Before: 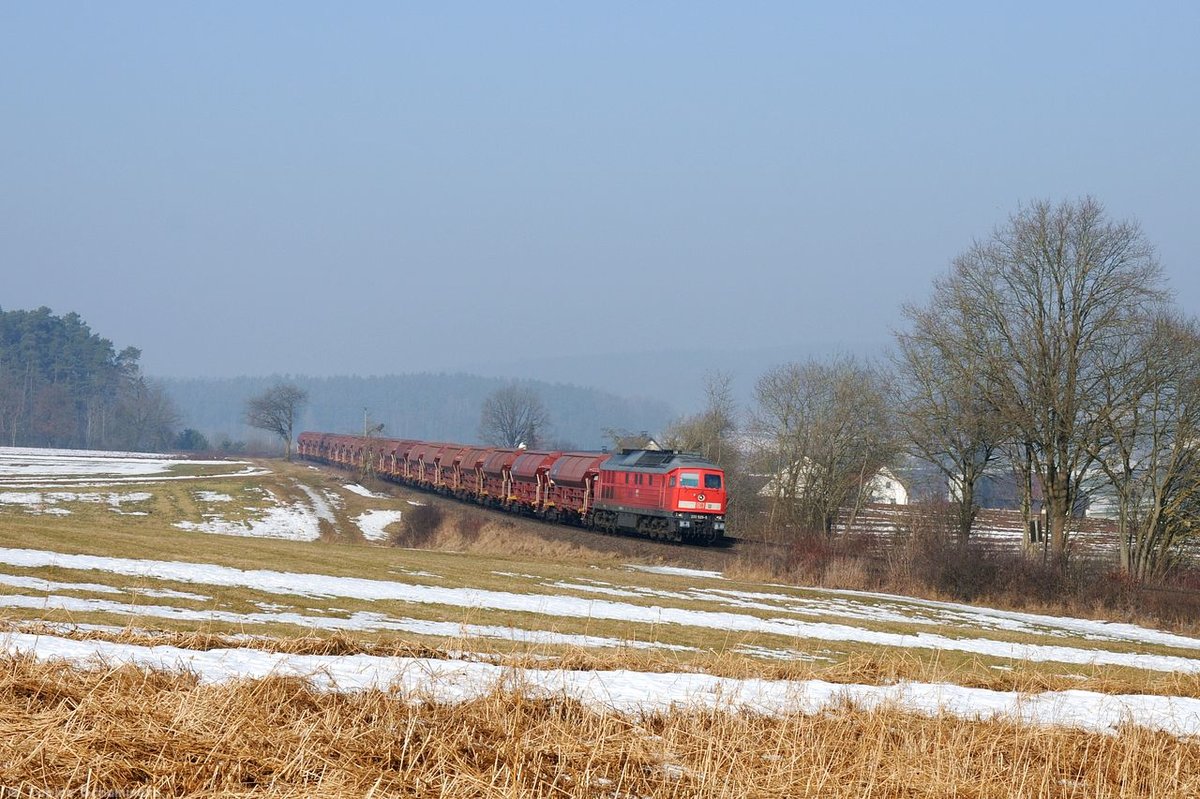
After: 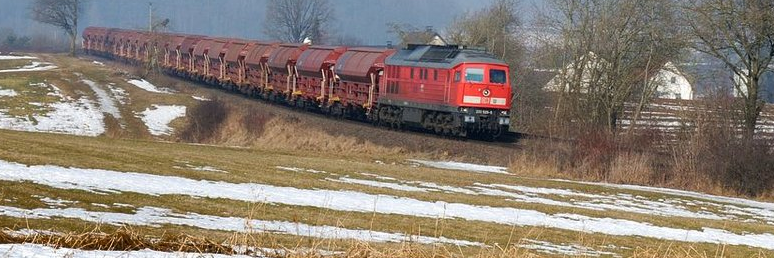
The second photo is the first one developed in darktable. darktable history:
shadows and highlights: shadows 30.59, highlights -62.61, soften with gaussian
crop: left 17.984%, top 50.788%, right 17.474%, bottom 16.842%
